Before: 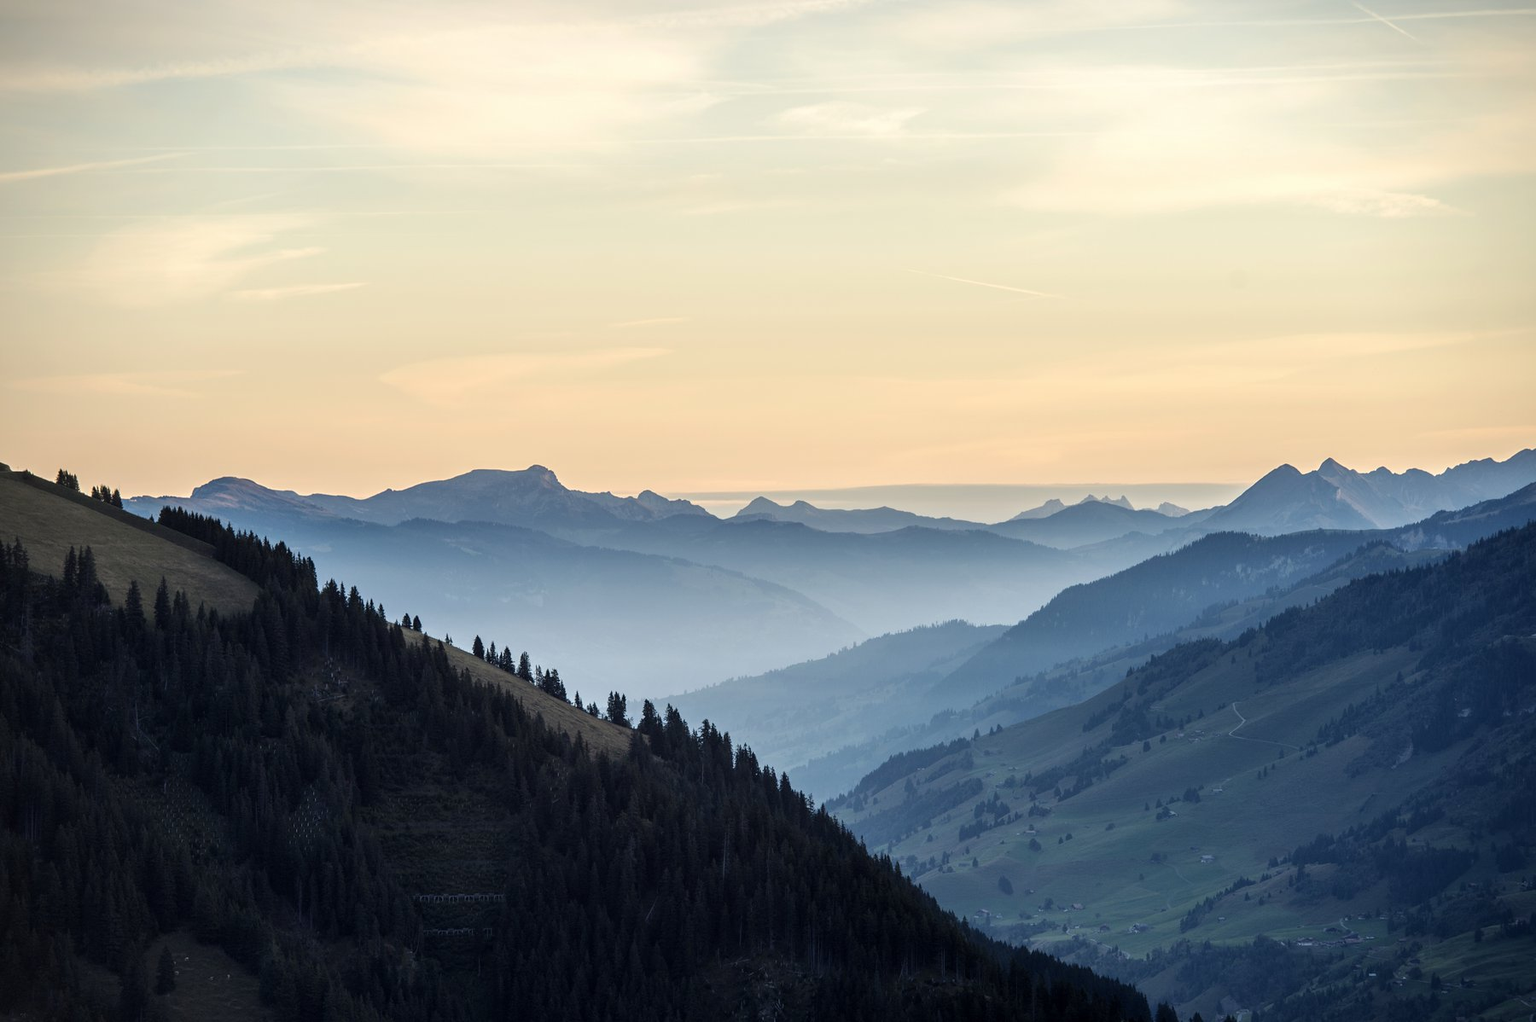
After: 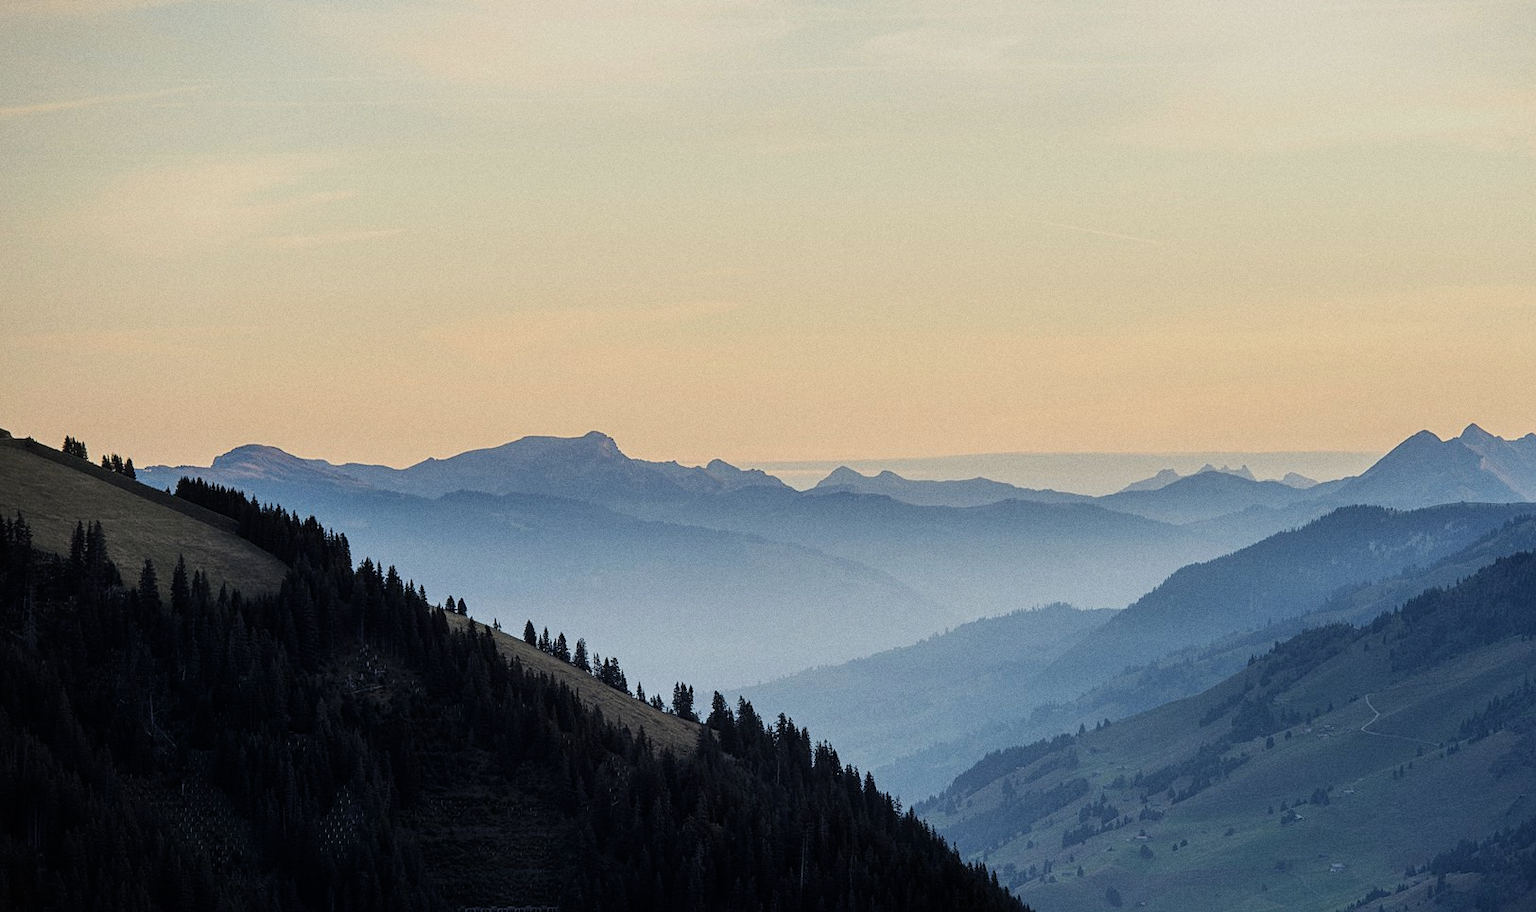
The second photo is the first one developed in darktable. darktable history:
grain: coarseness 0.09 ISO
contrast equalizer: y [[0.5, 0.488, 0.462, 0.461, 0.491, 0.5], [0.5 ×6], [0.5 ×6], [0 ×6], [0 ×6]]
filmic rgb: black relative exposure -7.65 EV, white relative exposure 4.56 EV, hardness 3.61, color science v6 (2022)
sharpen: radius 1.272, amount 0.305, threshold 0
crop: top 7.49%, right 9.717%, bottom 11.943%
